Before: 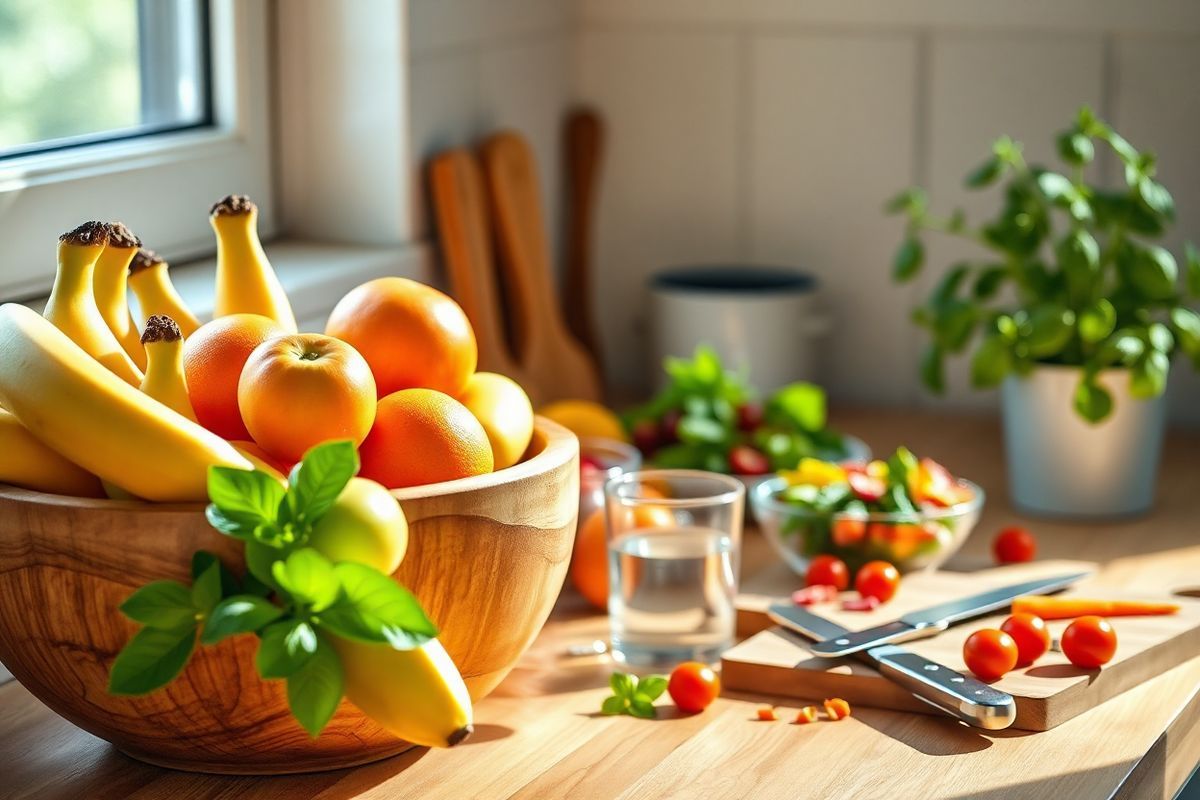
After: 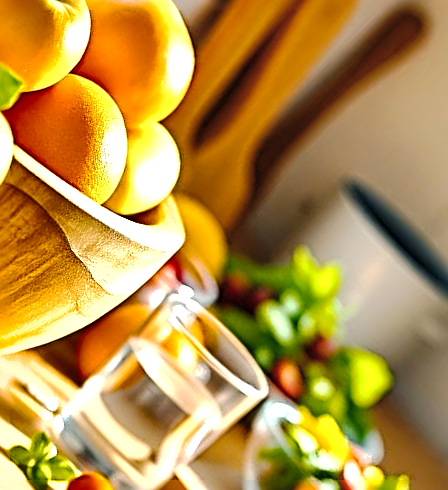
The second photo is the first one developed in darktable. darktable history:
exposure: exposure 0.83 EV, compensate exposure bias true, compensate highlight preservation false
color balance rgb: linear chroma grading › global chroma 15.536%, perceptual saturation grading › global saturation 42.546%
tone curve: curves: ch0 [(0, 0) (0.003, 0.009) (0.011, 0.013) (0.025, 0.022) (0.044, 0.039) (0.069, 0.055) (0.1, 0.077) (0.136, 0.113) (0.177, 0.158) (0.224, 0.213) (0.277, 0.289) (0.335, 0.367) (0.399, 0.451) (0.468, 0.532) (0.543, 0.615) (0.623, 0.696) (0.709, 0.755) (0.801, 0.818) (0.898, 0.893) (1, 1)], preserve colors none
sharpen: radius 3.738, amount 0.925
color correction: highlights a* 5.49, highlights b* 5.18, saturation 0.683
shadows and highlights: shadows 53, soften with gaussian
crop and rotate: angle -45.13°, top 16.215%, right 0.842%, bottom 11.626%
